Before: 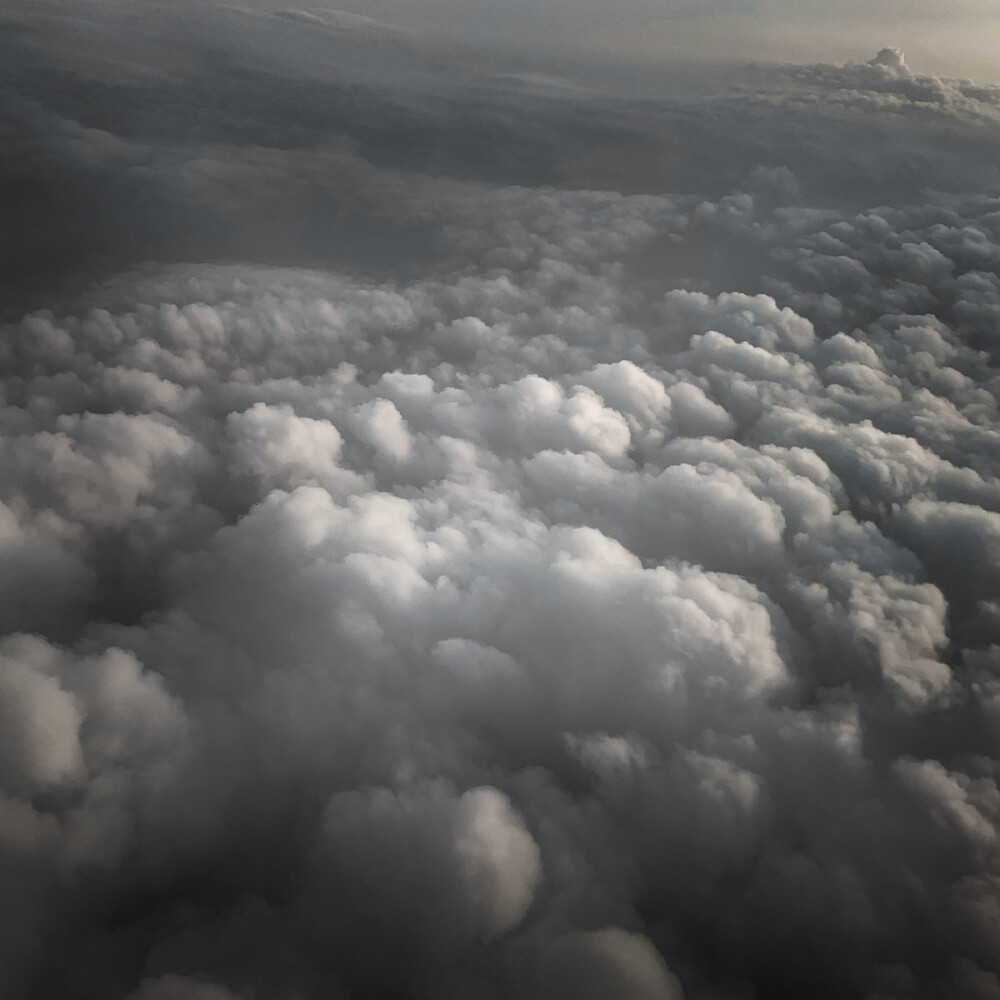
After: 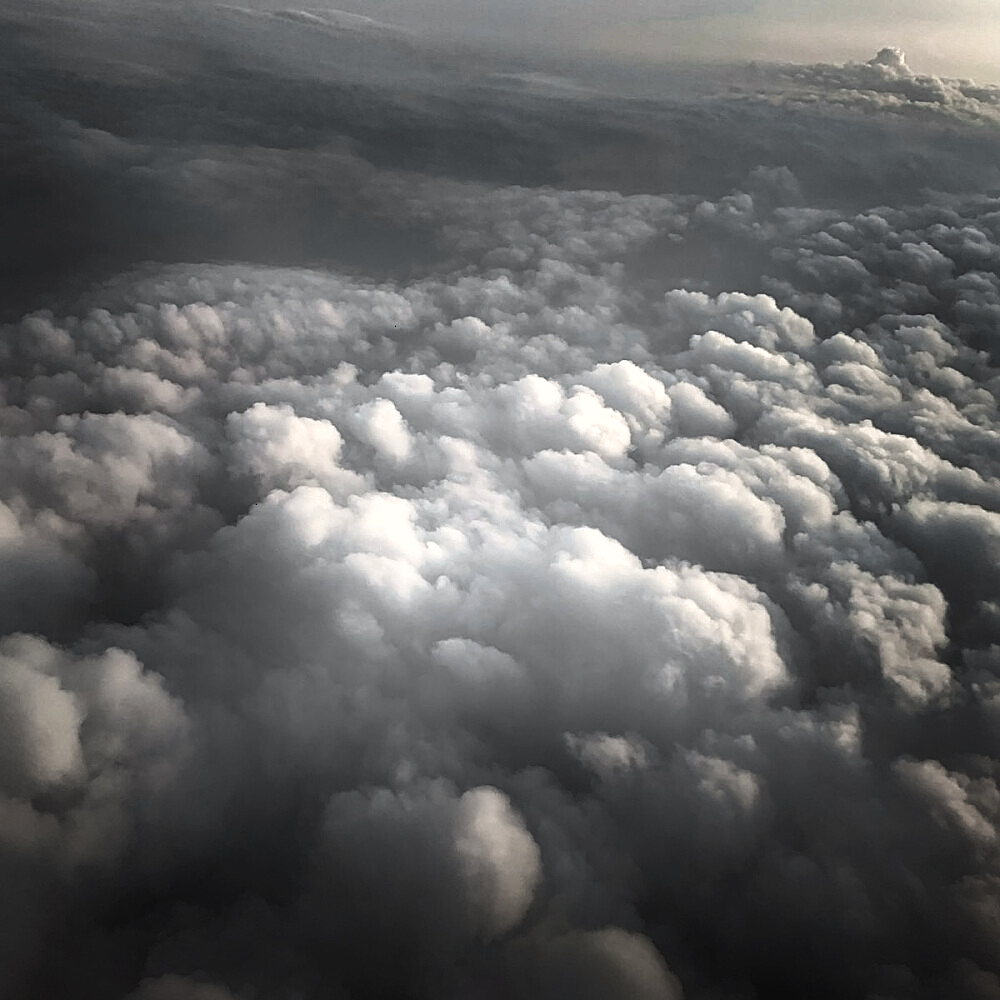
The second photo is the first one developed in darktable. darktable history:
sharpen: on, module defaults
tone equalizer: -8 EV -0.78 EV, -7 EV -0.712 EV, -6 EV -0.589 EV, -5 EV -0.419 EV, -3 EV 0.404 EV, -2 EV 0.6 EV, -1 EV 0.682 EV, +0 EV 0.749 EV, edges refinement/feathering 500, mask exposure compensation -1.57 EV, preserve details no
shadows and highlights: shadows -0.088, highlights 41.29
